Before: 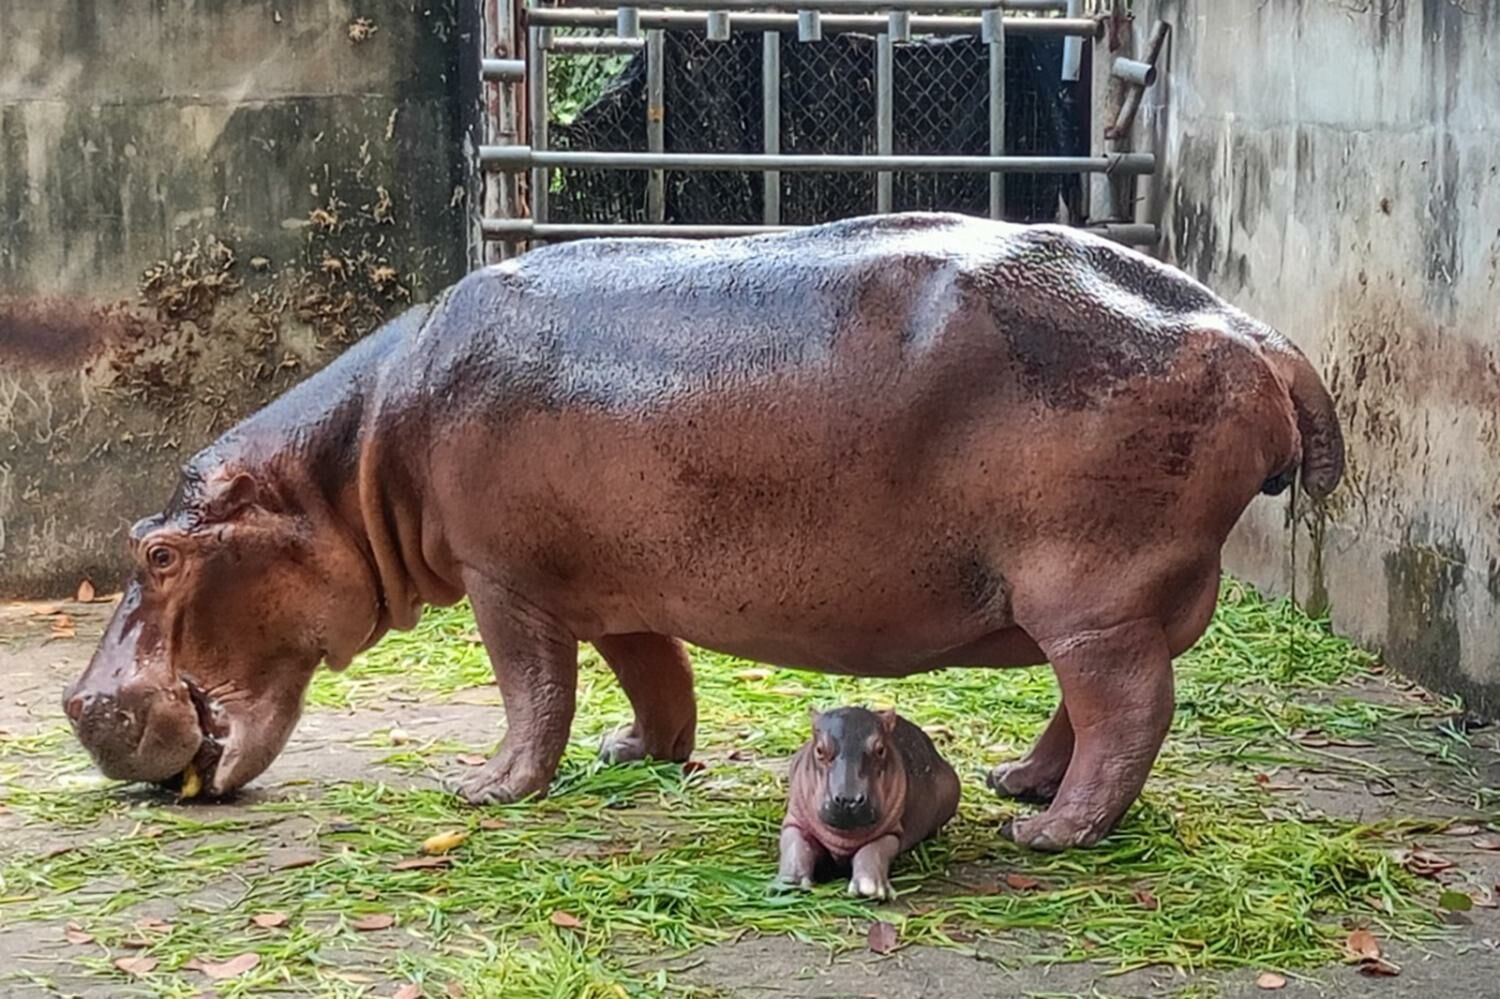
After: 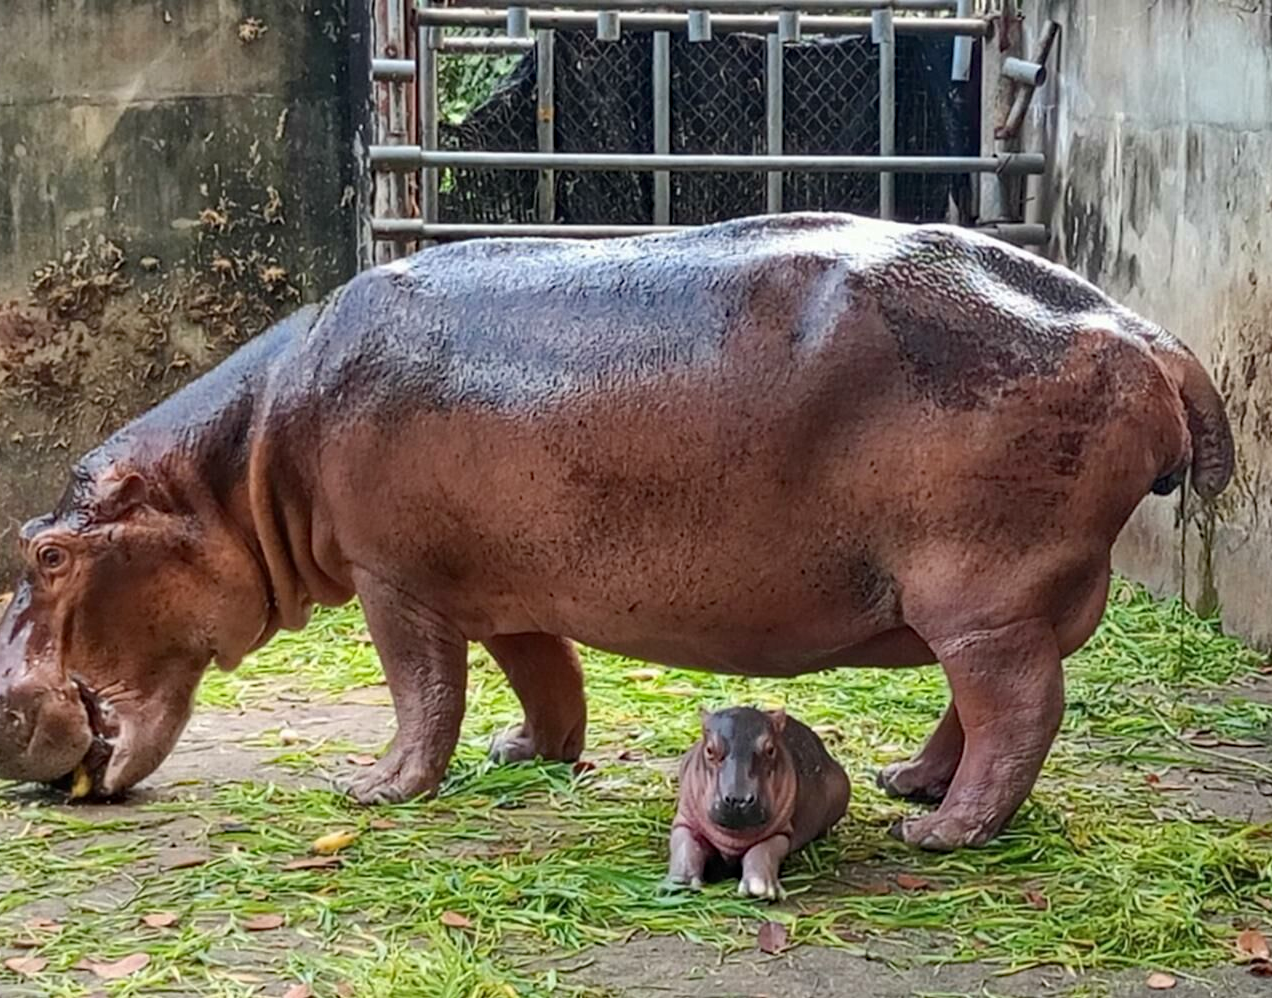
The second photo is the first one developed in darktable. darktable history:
exposure: compensate highlight preservation false
haze removal: on, module defaults
crop: left 7.343%, right 7.83%
